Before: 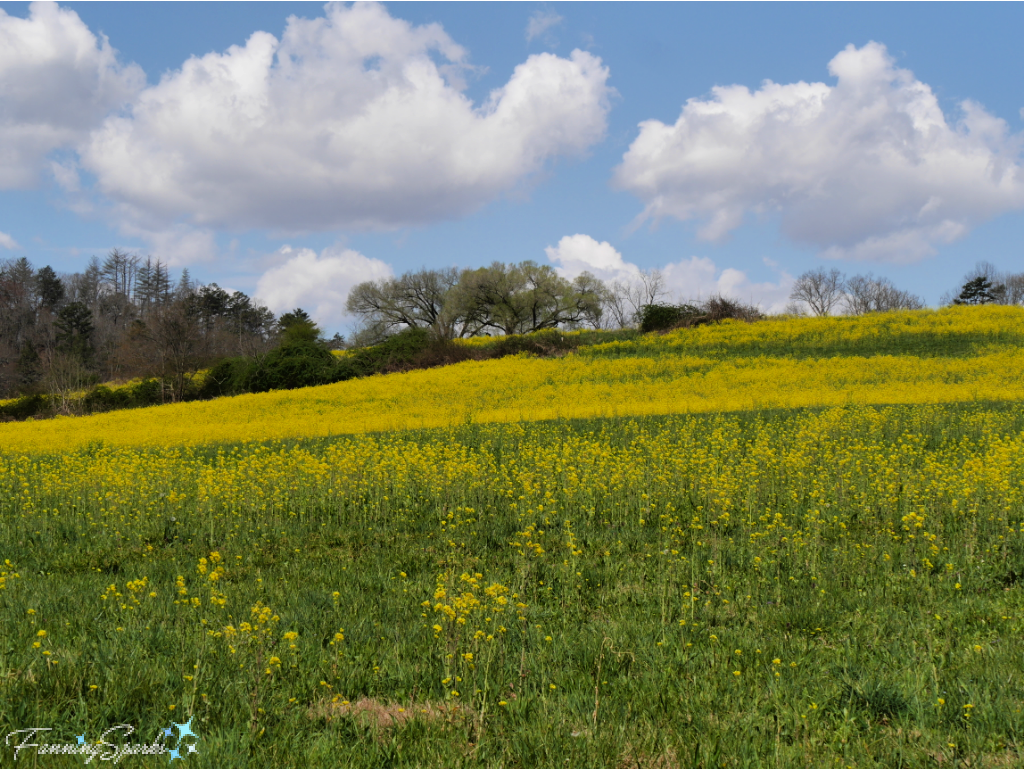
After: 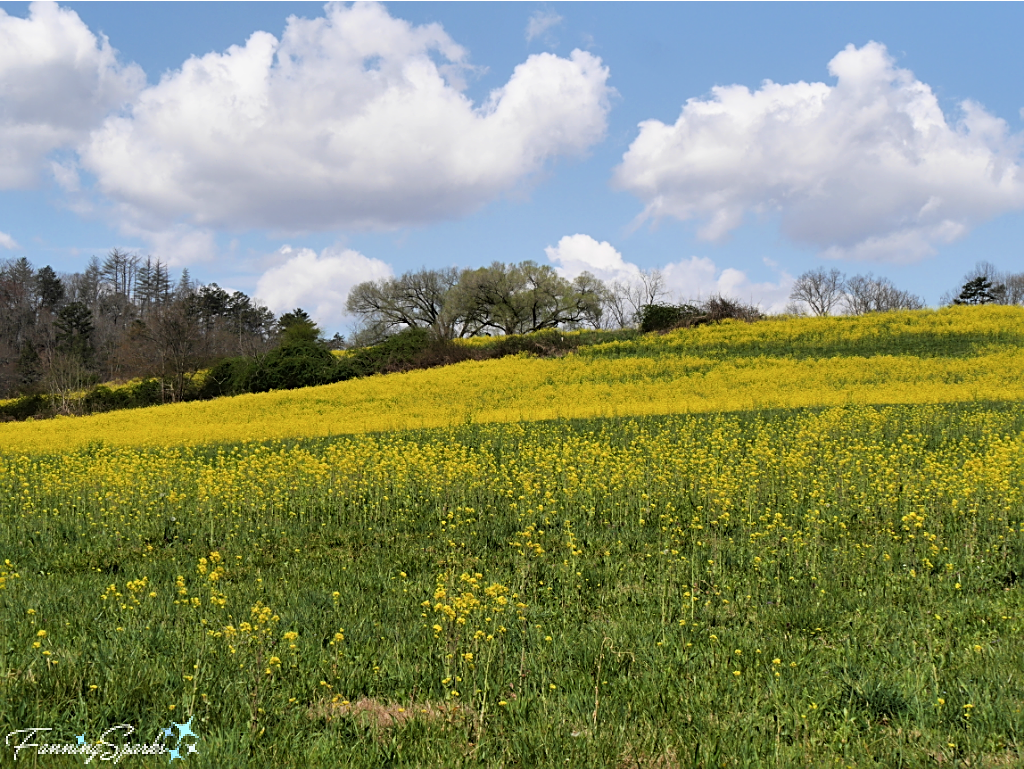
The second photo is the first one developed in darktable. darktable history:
tone curve: curves: ch0 [(0, 0) (0.003, 0.003) (0.011, 0.012) (0.025, 0.027) (0.044, 0.048) (0.069, 0.075) (0.1, 0.108) (0.136, 0.147) (0.177, 0.192) (0.224, 0.243) (0.277, 0.3) (0.335, 0.363) (0.399, 0.433) (0.468, 0.508) (0.543, 0.589) (0.623, 0.676) (0.709, 0.769) (0.801, 0.868) (0.898, 0.949) (1, 1)], color space Lab, independent channels, preserve colors none
sharpen: on, module defaults
